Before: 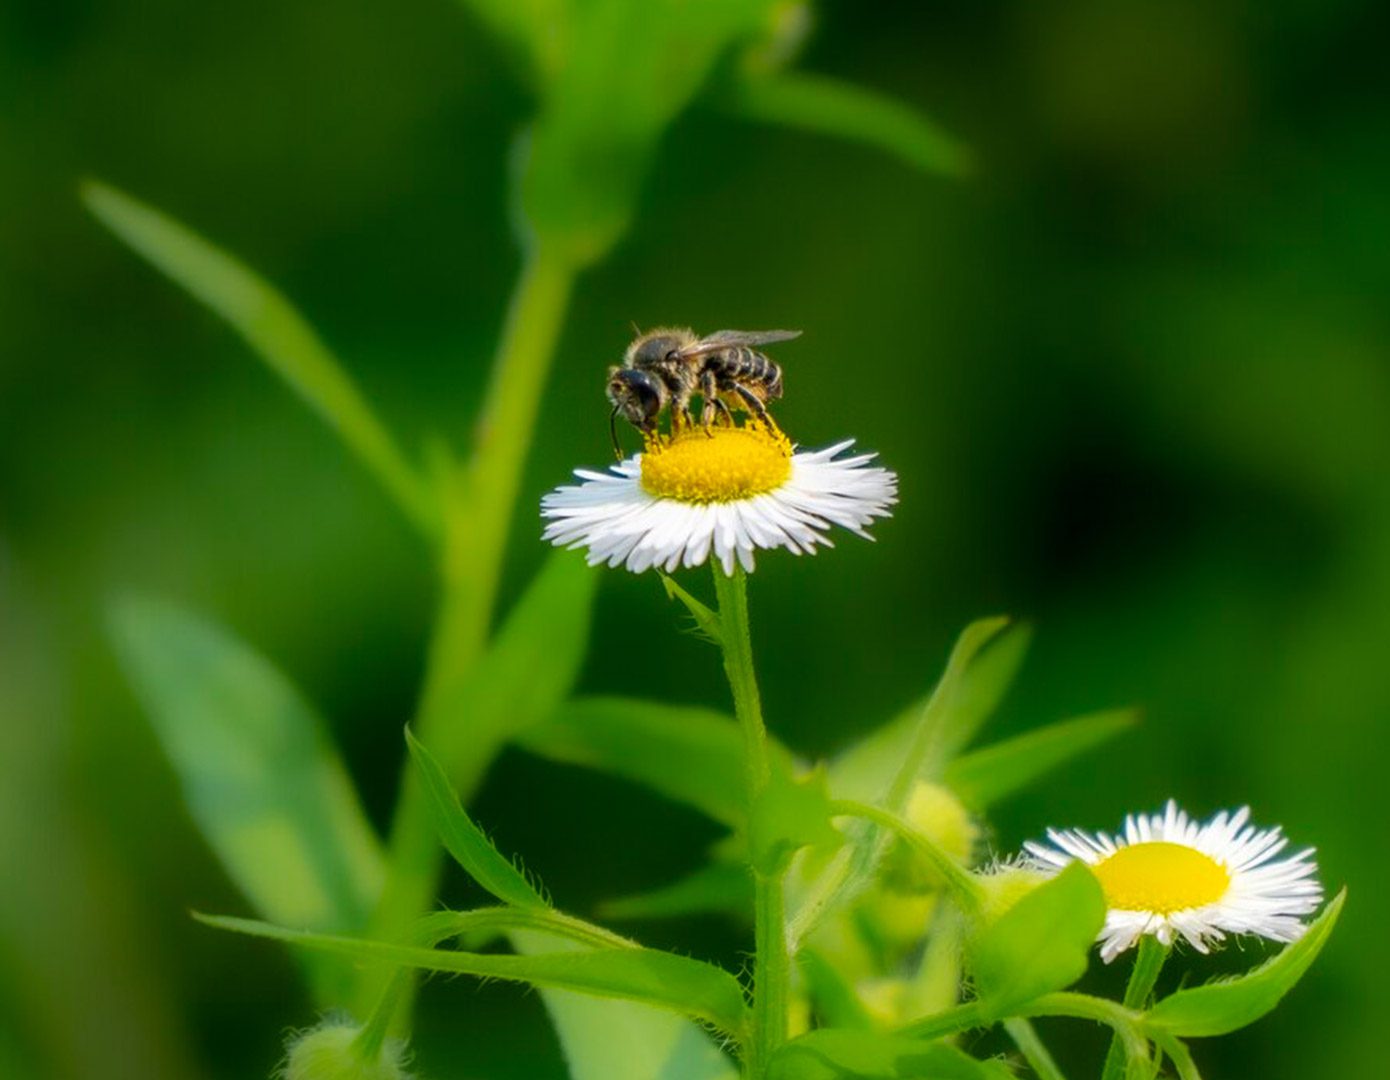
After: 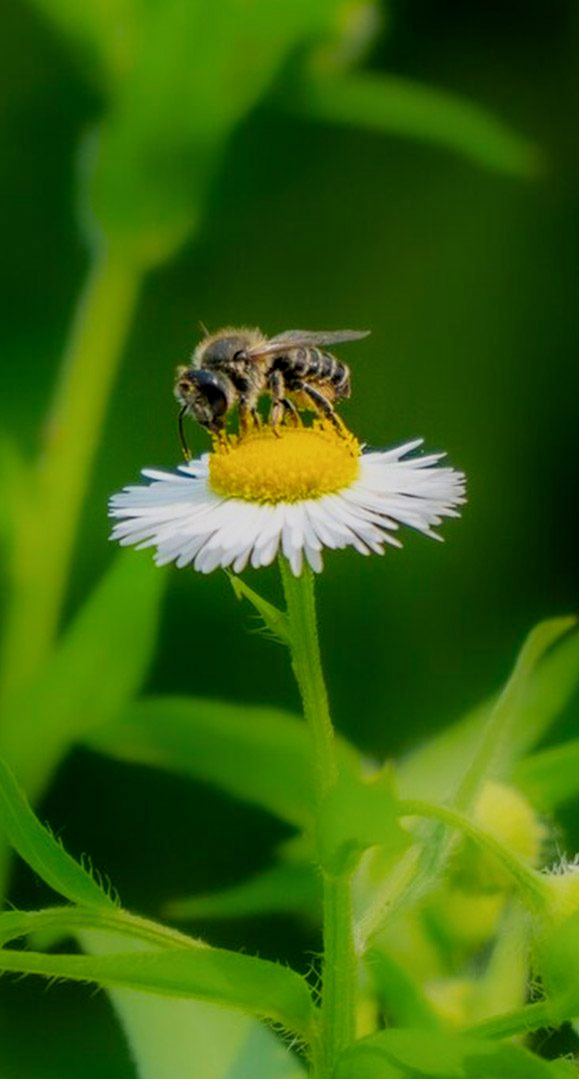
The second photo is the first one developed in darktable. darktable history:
crop: left 31.111%, right 27.222%
filmic rgb: middle gray luminance 18.39%, black relative exposure -8.94 EV, white relative exposure 3.75 EV, target black luminance 0%, hardness 4.93, latitude 68.28%, contrast 0.945, highlights saturation mix 21.39%, shadows ↔ highlights balance 20.91%
